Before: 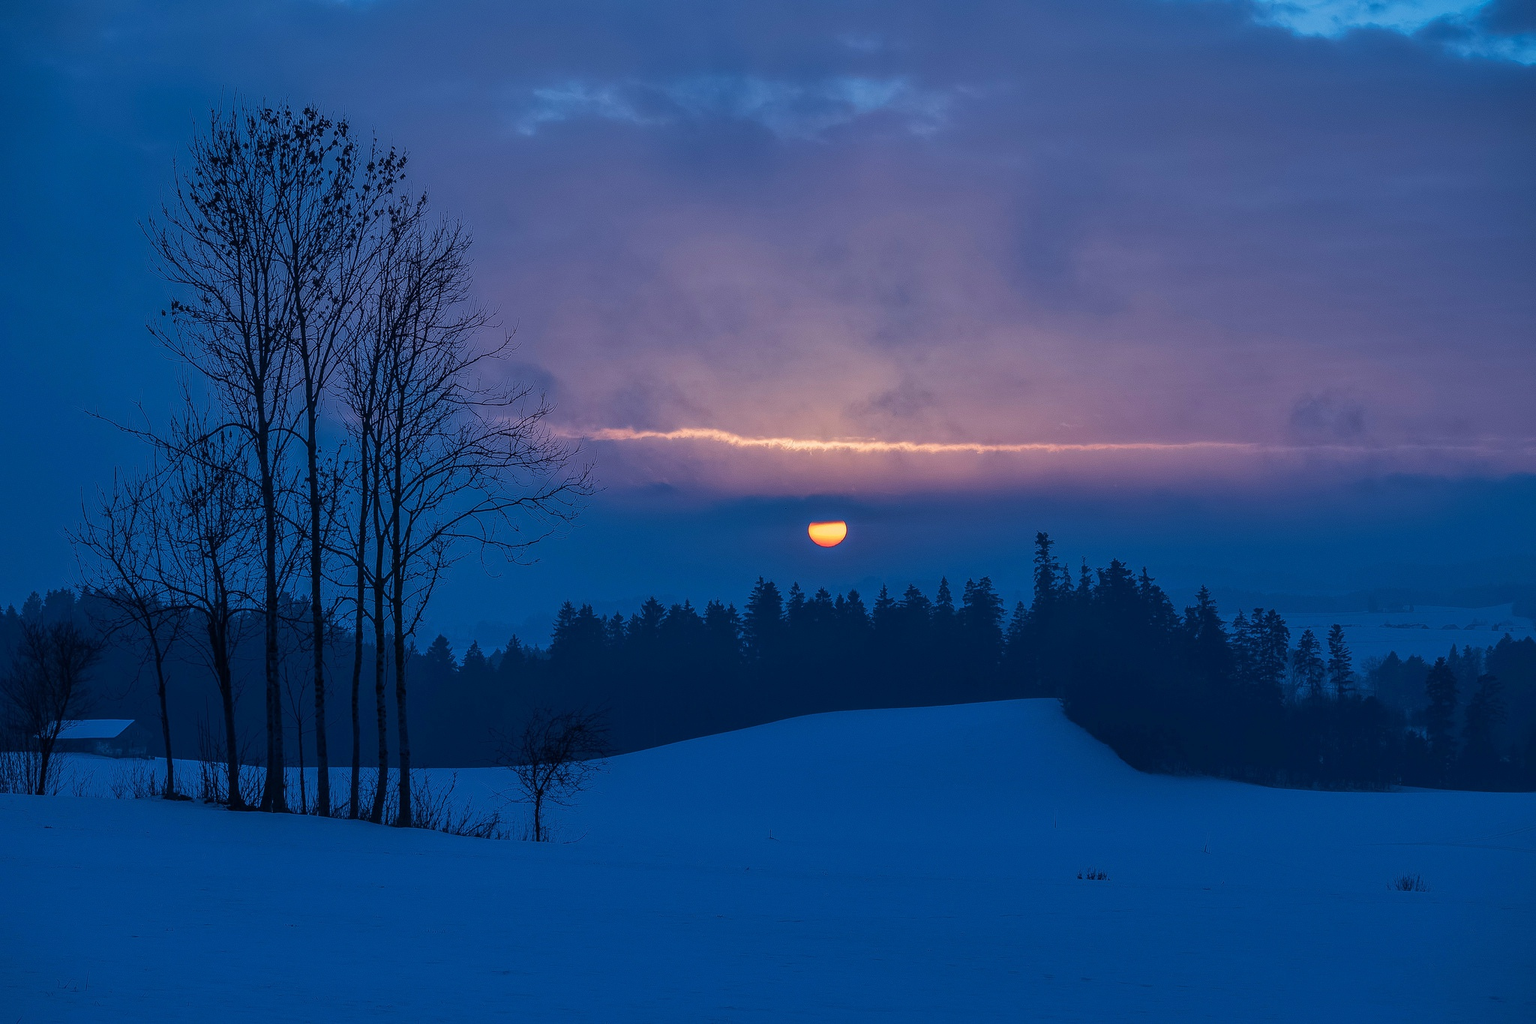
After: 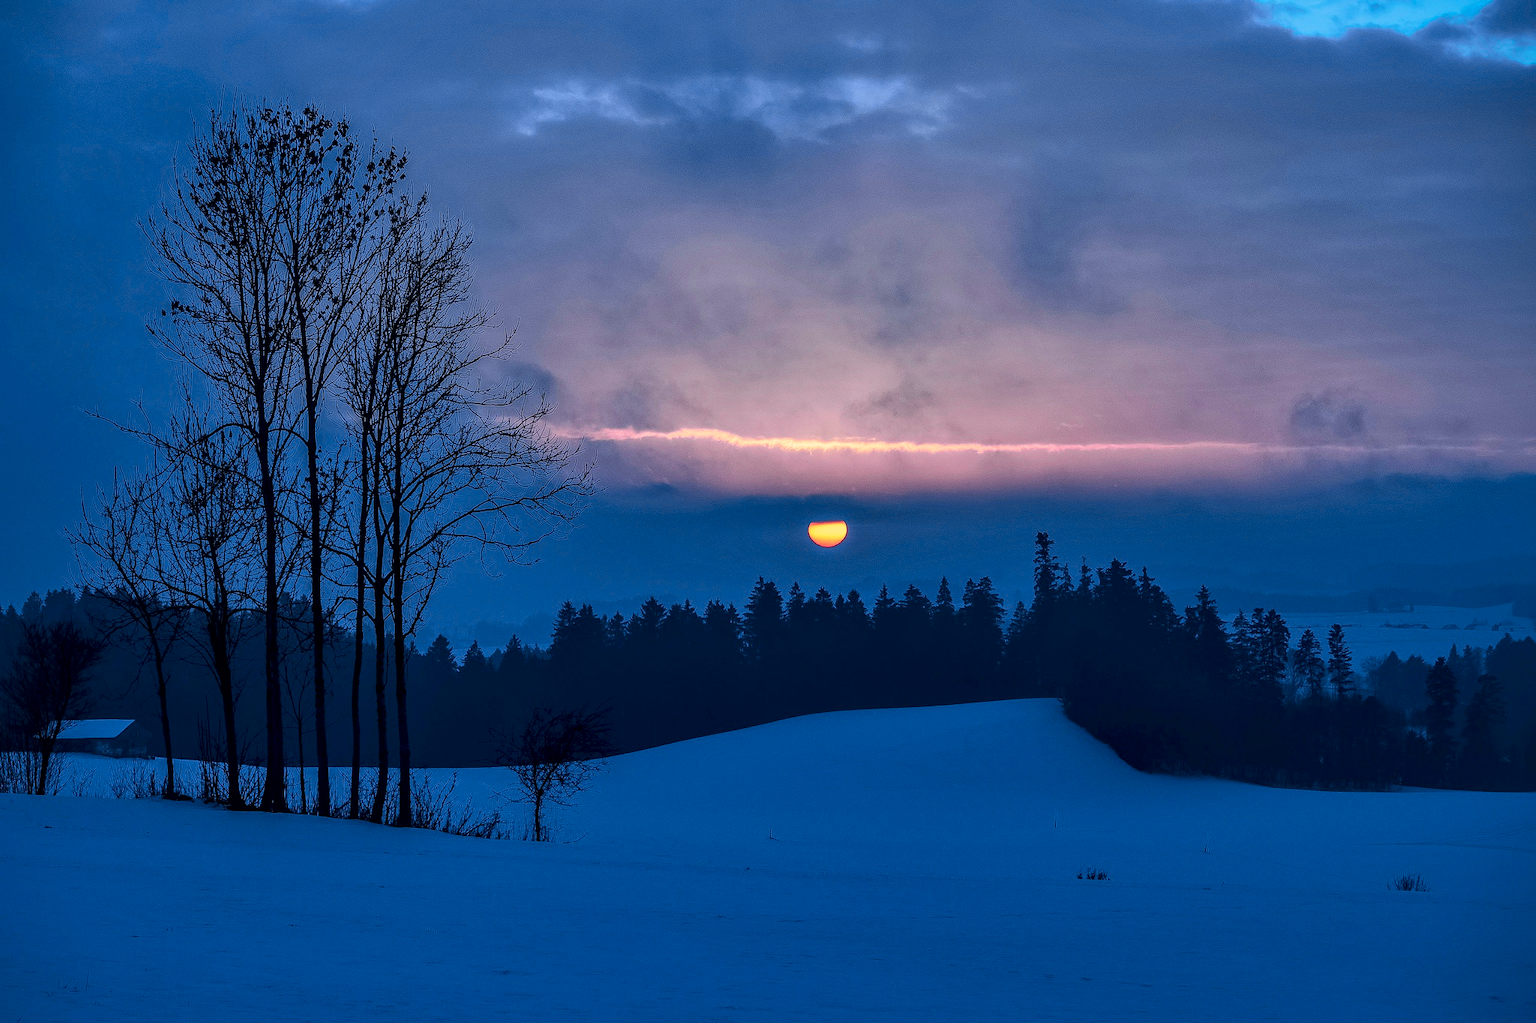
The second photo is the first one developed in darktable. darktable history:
local contrast: mode bilateral grid, contrast 20, coarseness 100, detail 150%, midtone range 0.2
tone curve: curves: ch0 [(0, 0) (0.071, 0.047) (0.266, 0.26) (0.483, 0.554) (0.753, 0.811) (1, 0.983)]; ch1 [(0, 0) (0.346, 0.307) (0.408, 0.369) (0.463, 0.443) (0.482, 0.493) (0.502, 0.5) (0.517, 0.502) (0.55, 0.548) (0.597, 0.624) (0.651, 0.698) (1, 1)]; ch2 [(0, 0) (0.346, 0.34) (0.434, 0.46) (0.485, 0.494) (0.5, 0.494) (0.517, 0.506) (0.535, 0.529) (0.583, 0.611) (0.625, 0.666) (1, 1)], color space Lab, independent channels, preserve colors none
